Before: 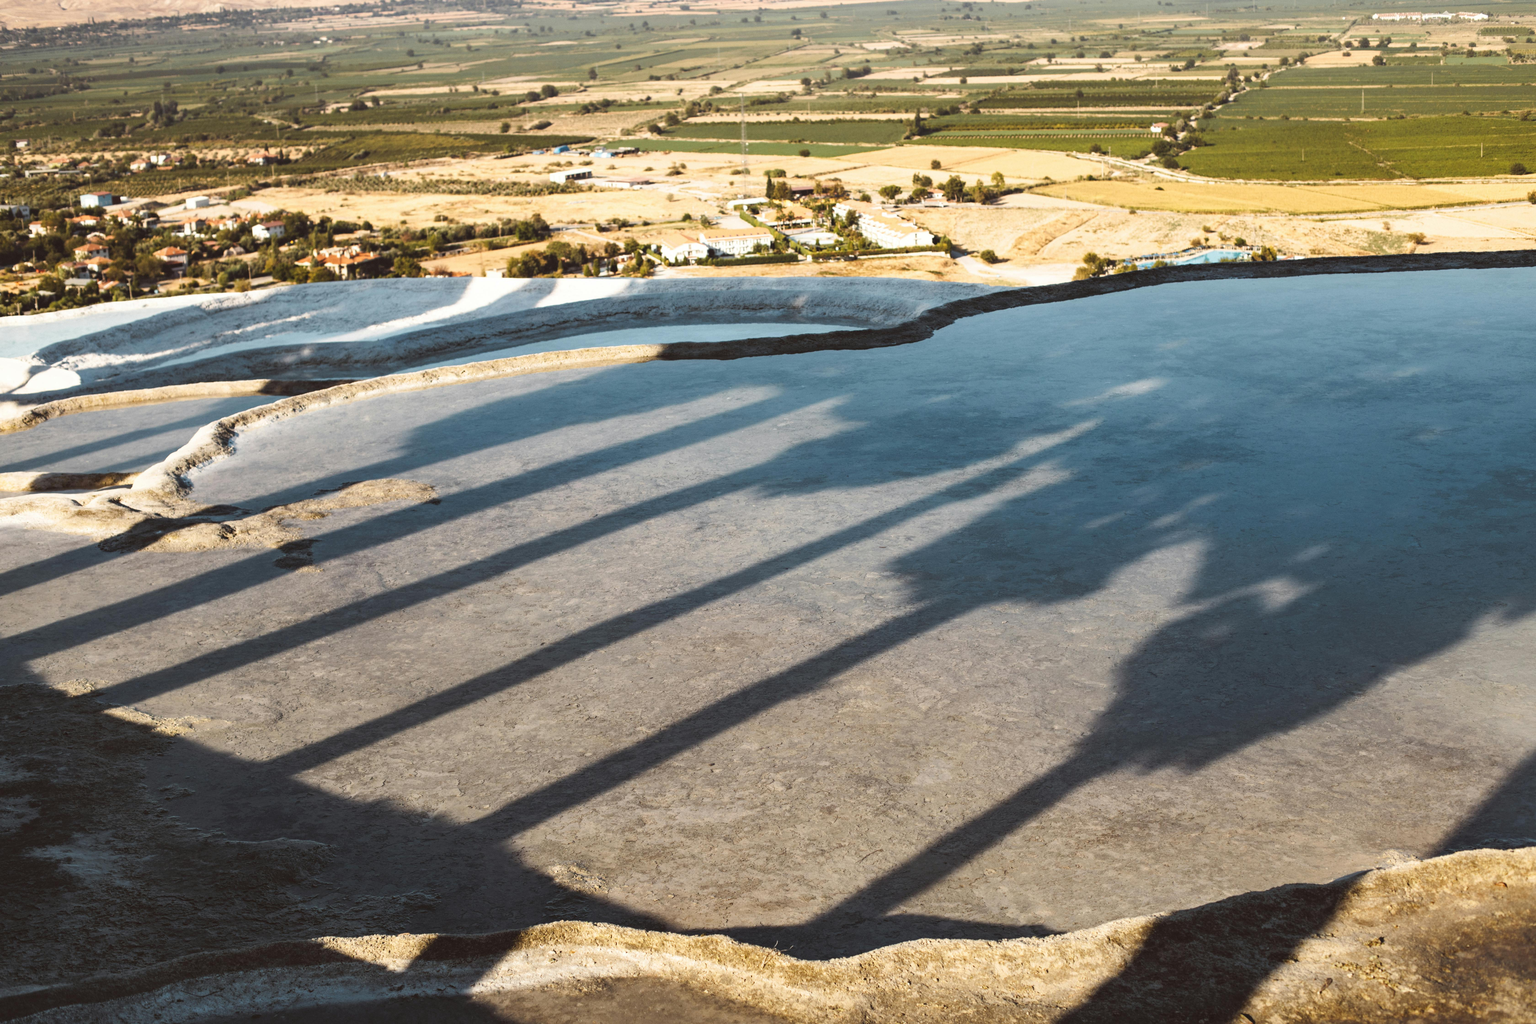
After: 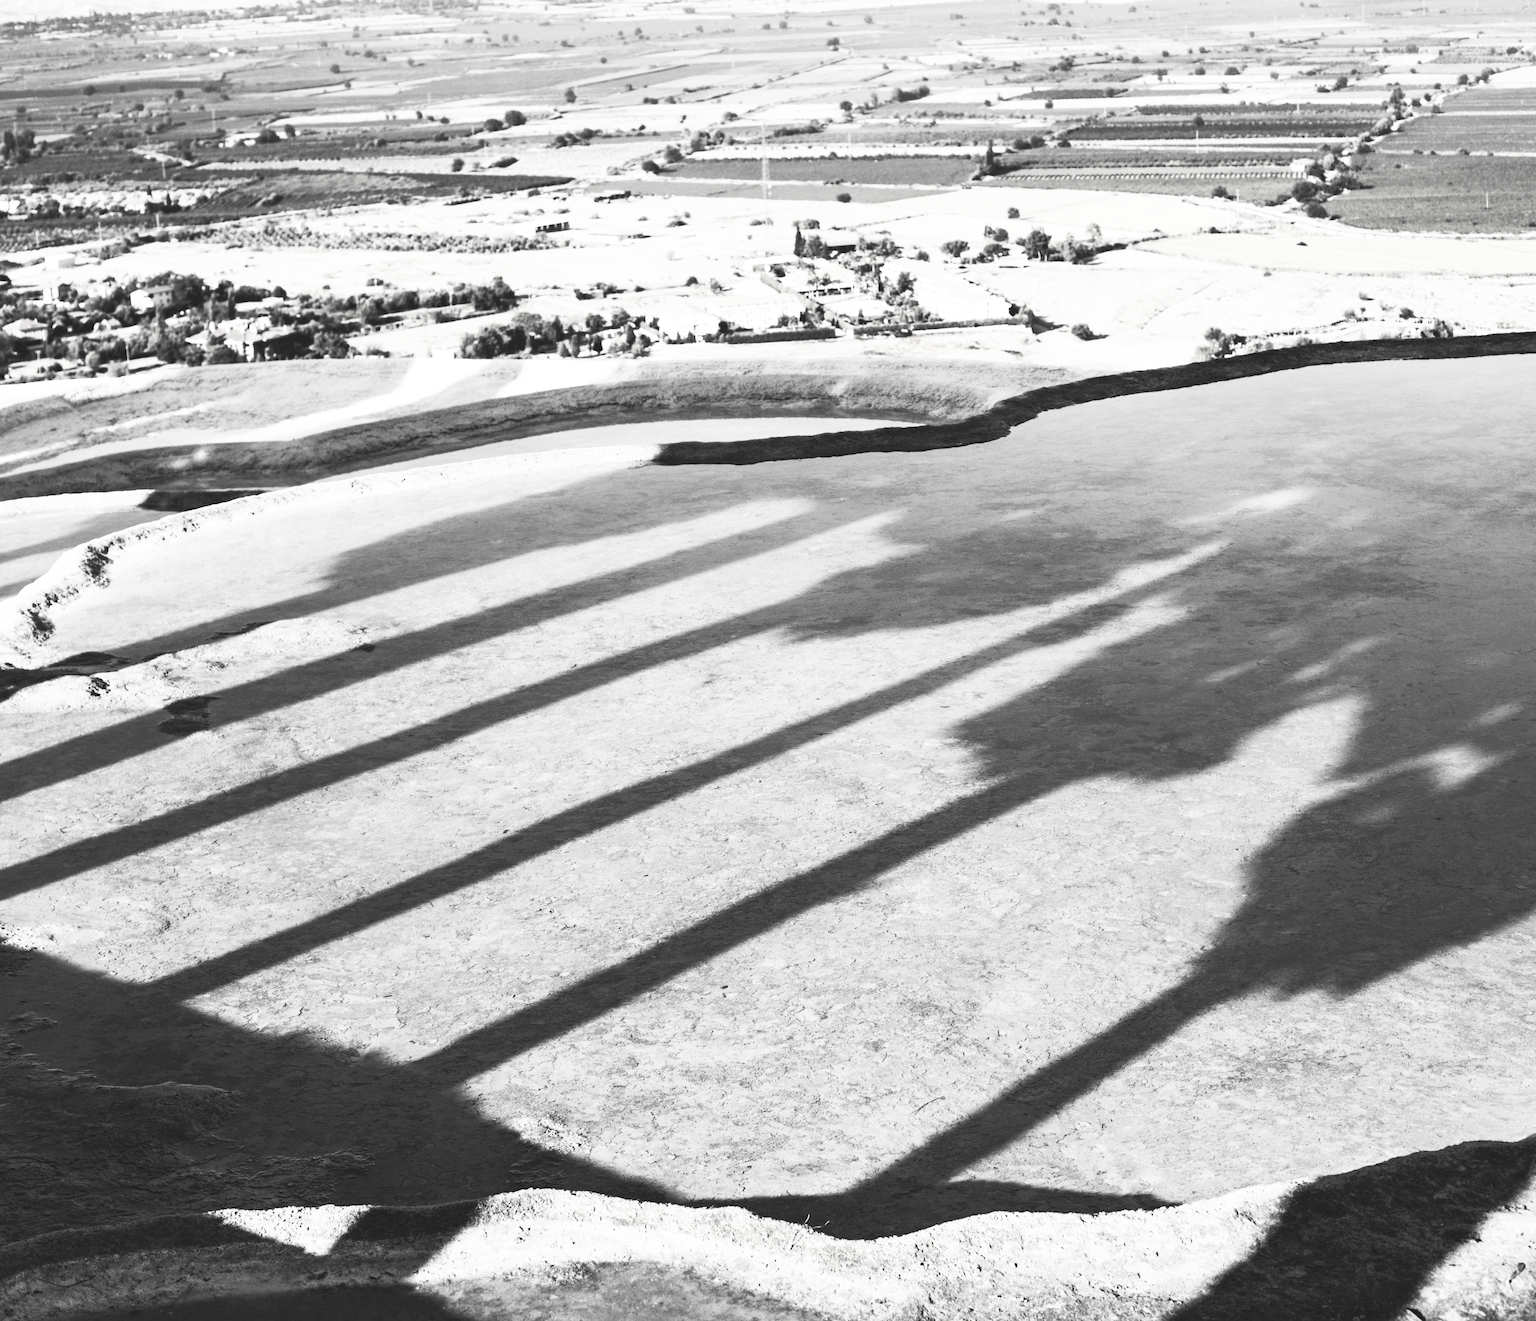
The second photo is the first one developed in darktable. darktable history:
crop: left 9.85%, right 12.666%
contrast brightness saturation: contrast 0.519, brightness 0.452, saturation -0.986
